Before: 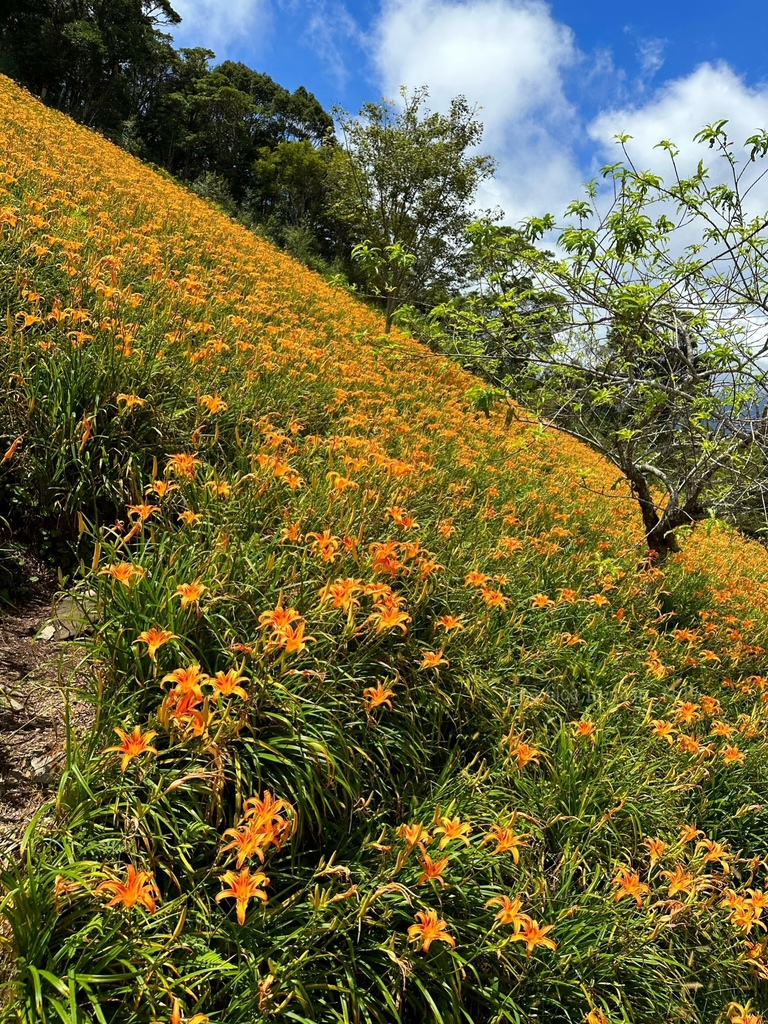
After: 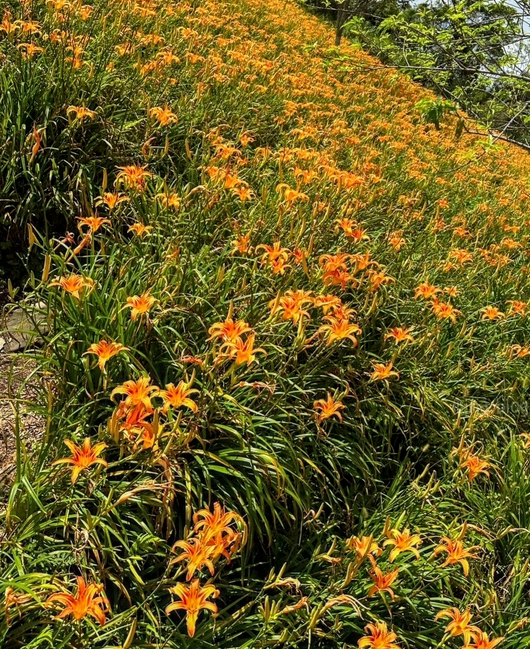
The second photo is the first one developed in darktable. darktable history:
crop: left 6.575%, top 28.167%, right 24.3%, bottom 8.37%
local contrast: detail 118%
